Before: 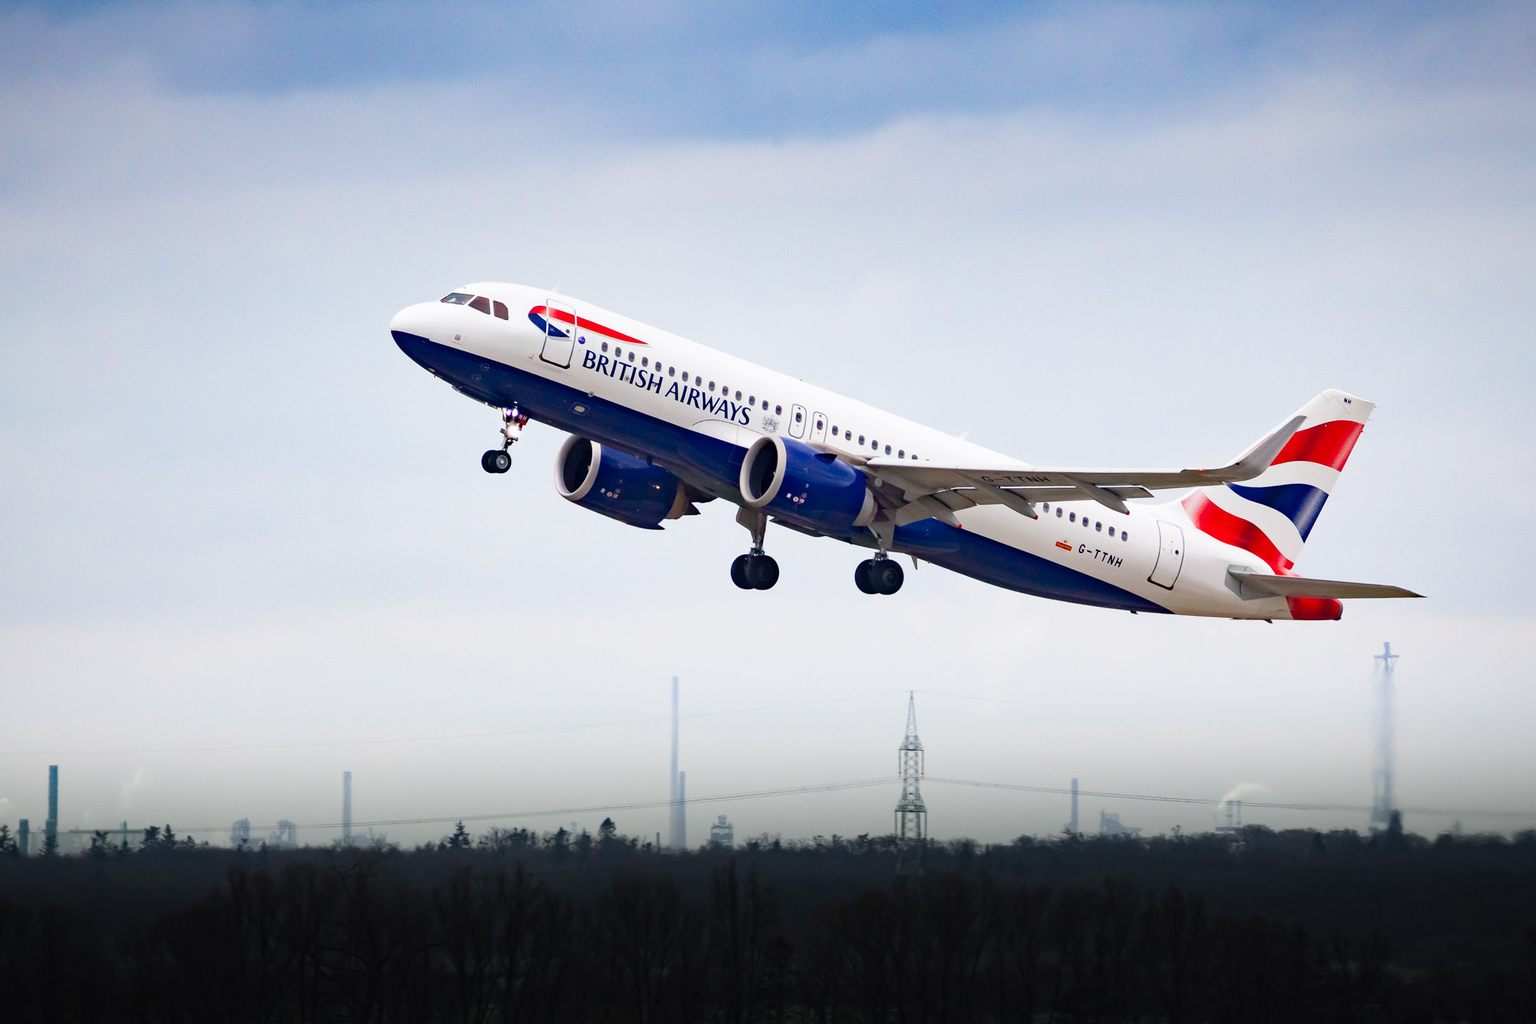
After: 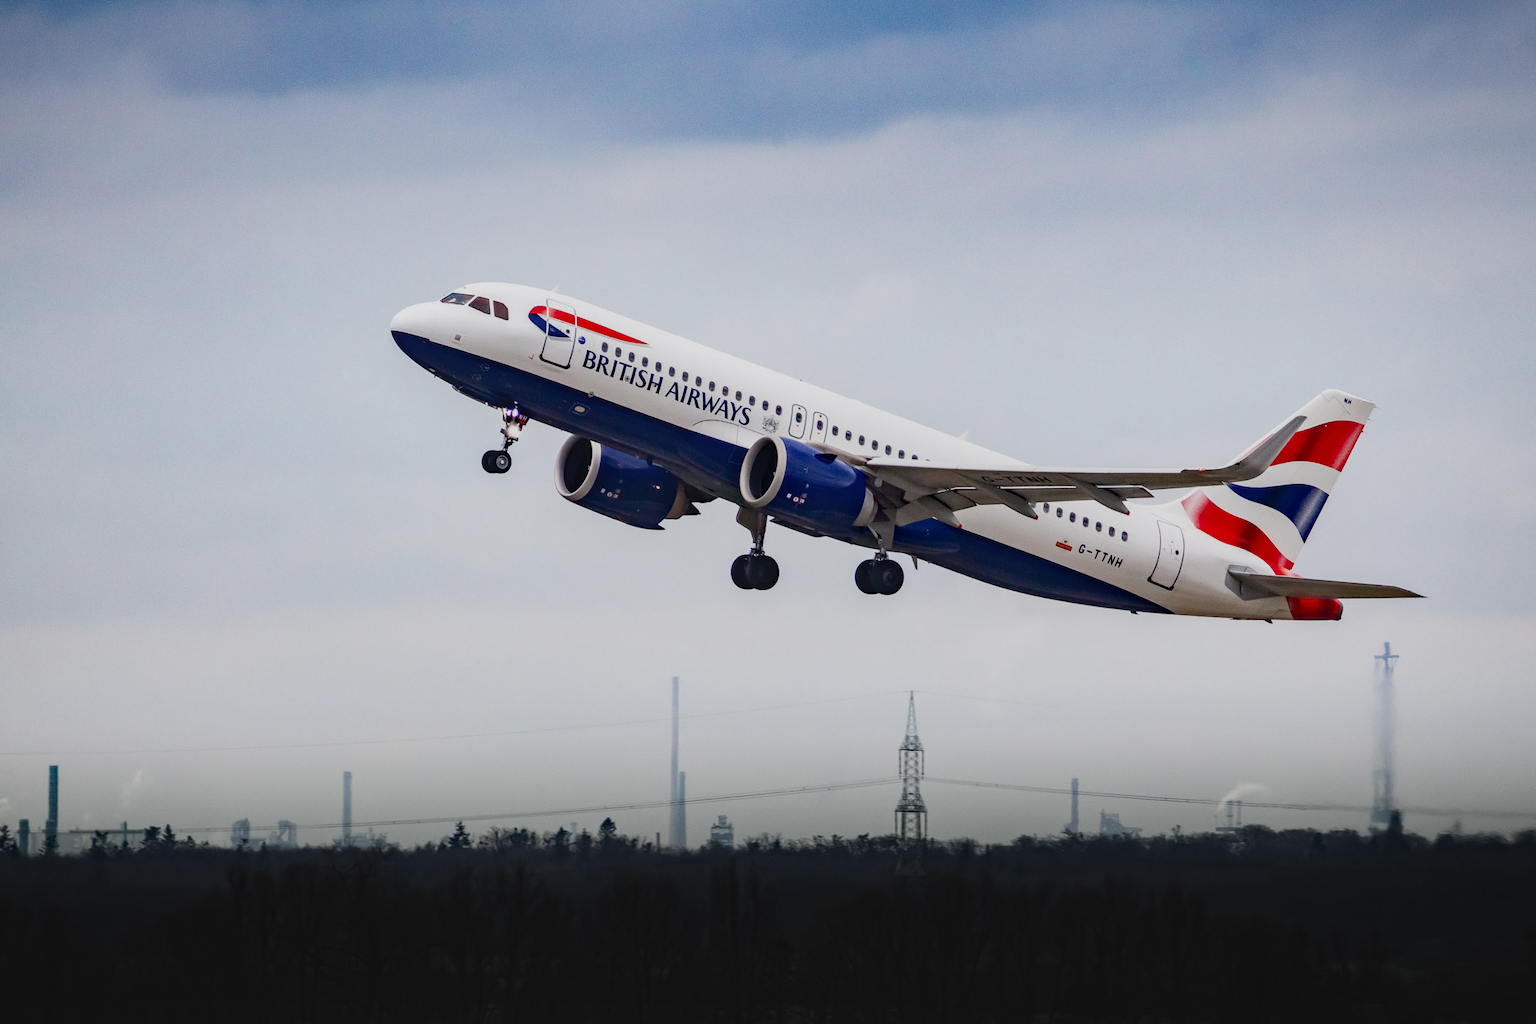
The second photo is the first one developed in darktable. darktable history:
exposure: black level correction 0, exposure -0.766 EV, compensate highlight preservation false
local contrast: on, module defaults
tone equalizer: -8 EV -0.417 EV, -7 EV -0.389 EV, -6 EV -0.333 EV, -5 EV -0.222 EV, -3 EV 0.222 EV, -2 EV 0.333 EV, -1 EV 0.389 EV, +0 EV 0.417 EV, edges refinement/feathering 500, mask exposure compensation -1.57 EV, preserve details no
